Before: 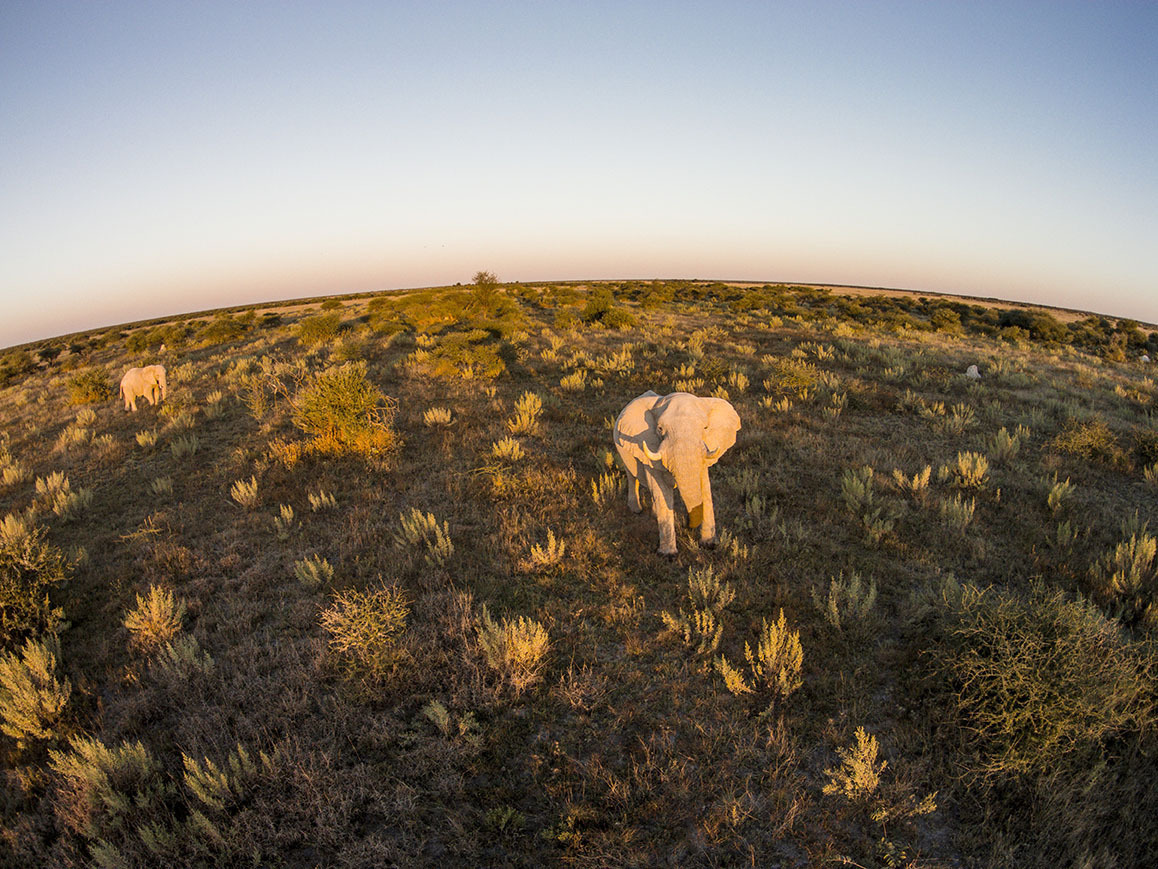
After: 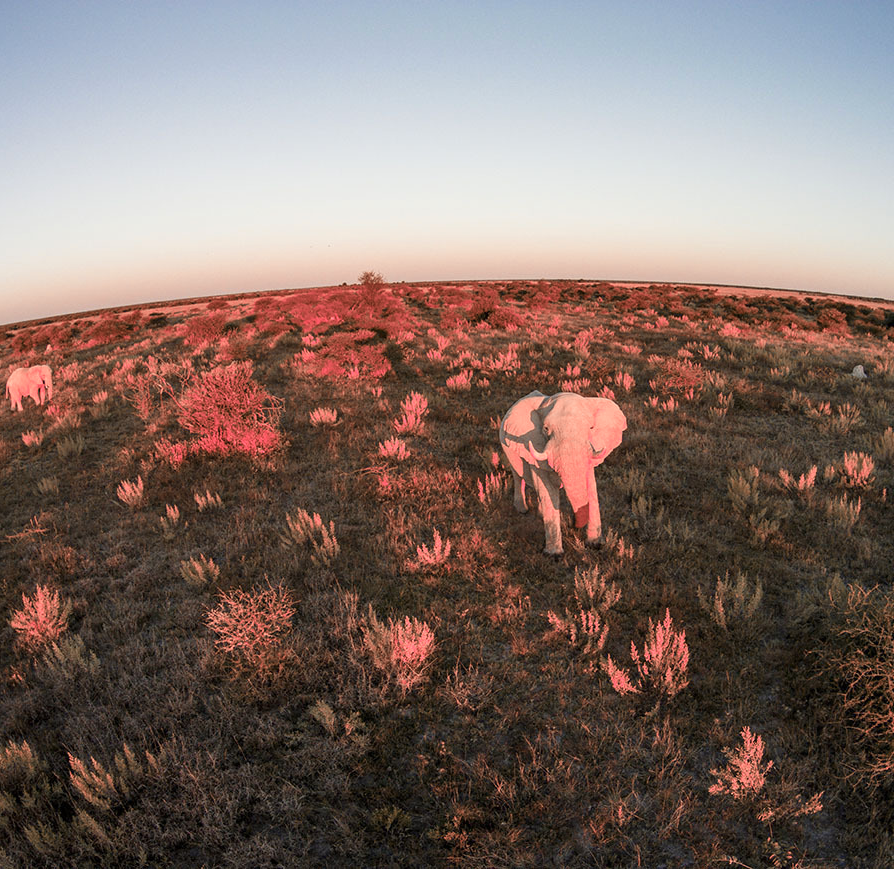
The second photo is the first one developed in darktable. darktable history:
crop: left 9.87%, right 12.895%
color zones: curves: ch2 [(0, 0.488) (0.143, 0.417) (0.286, 0.212) (0.429, 0.179) (0.571, 0.154) (0.714, 0.415) (0.857, 0.495) (1, 0.488)]
